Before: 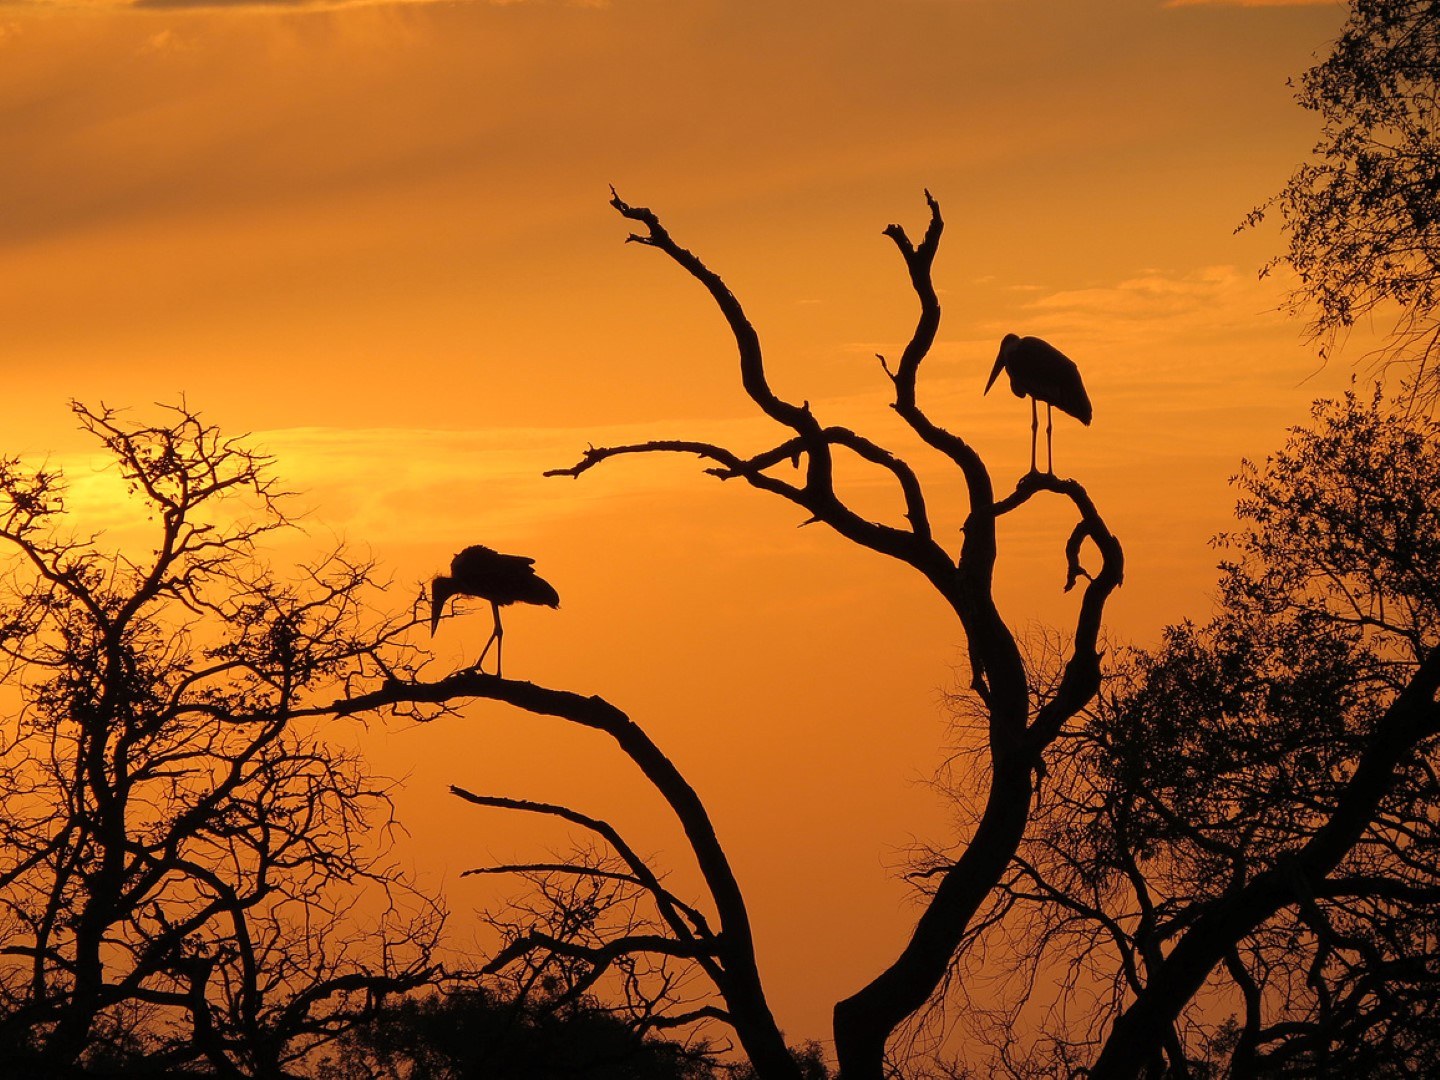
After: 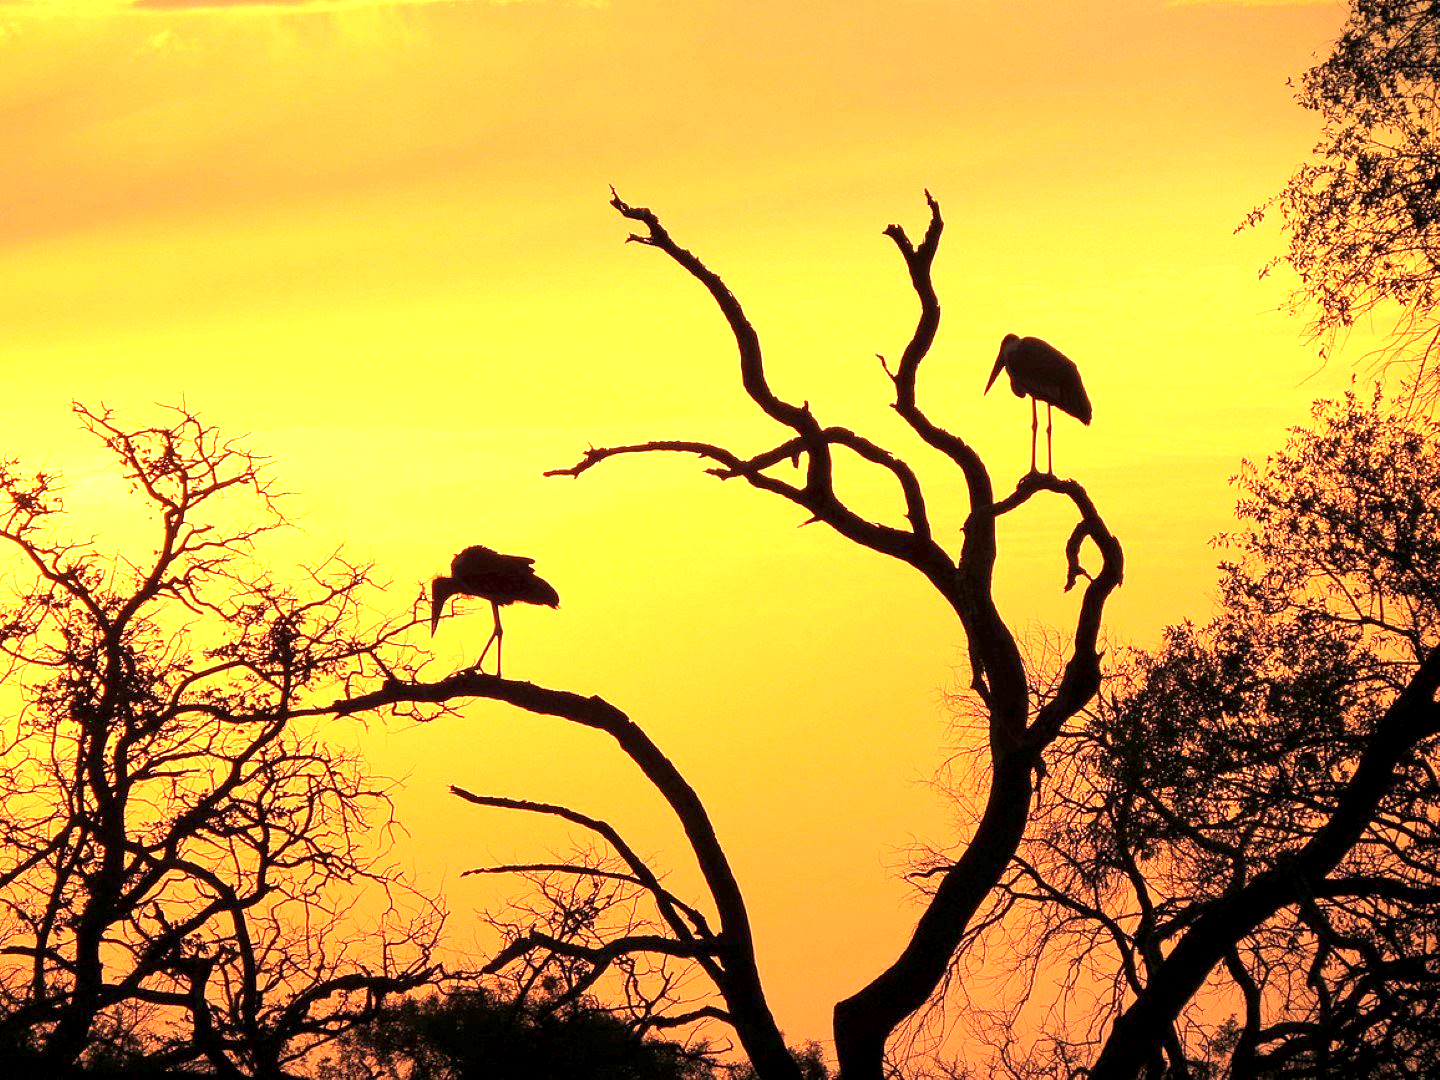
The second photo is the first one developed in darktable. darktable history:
exposure: black level correction 0.002, exposure 2 EV, compensate highlight preservation false
